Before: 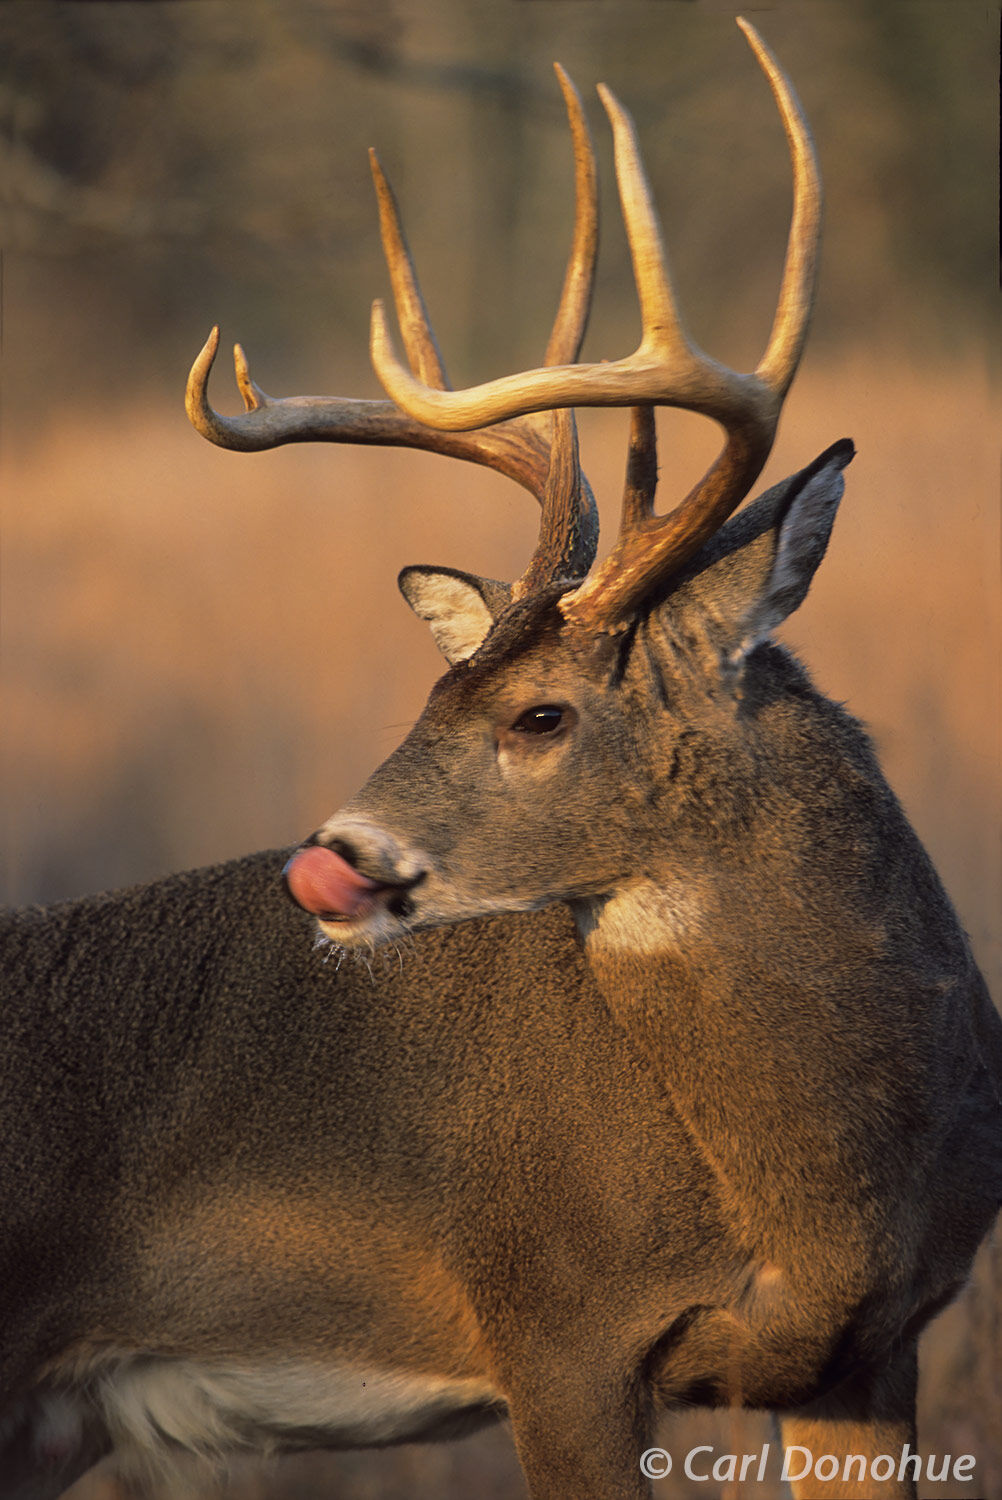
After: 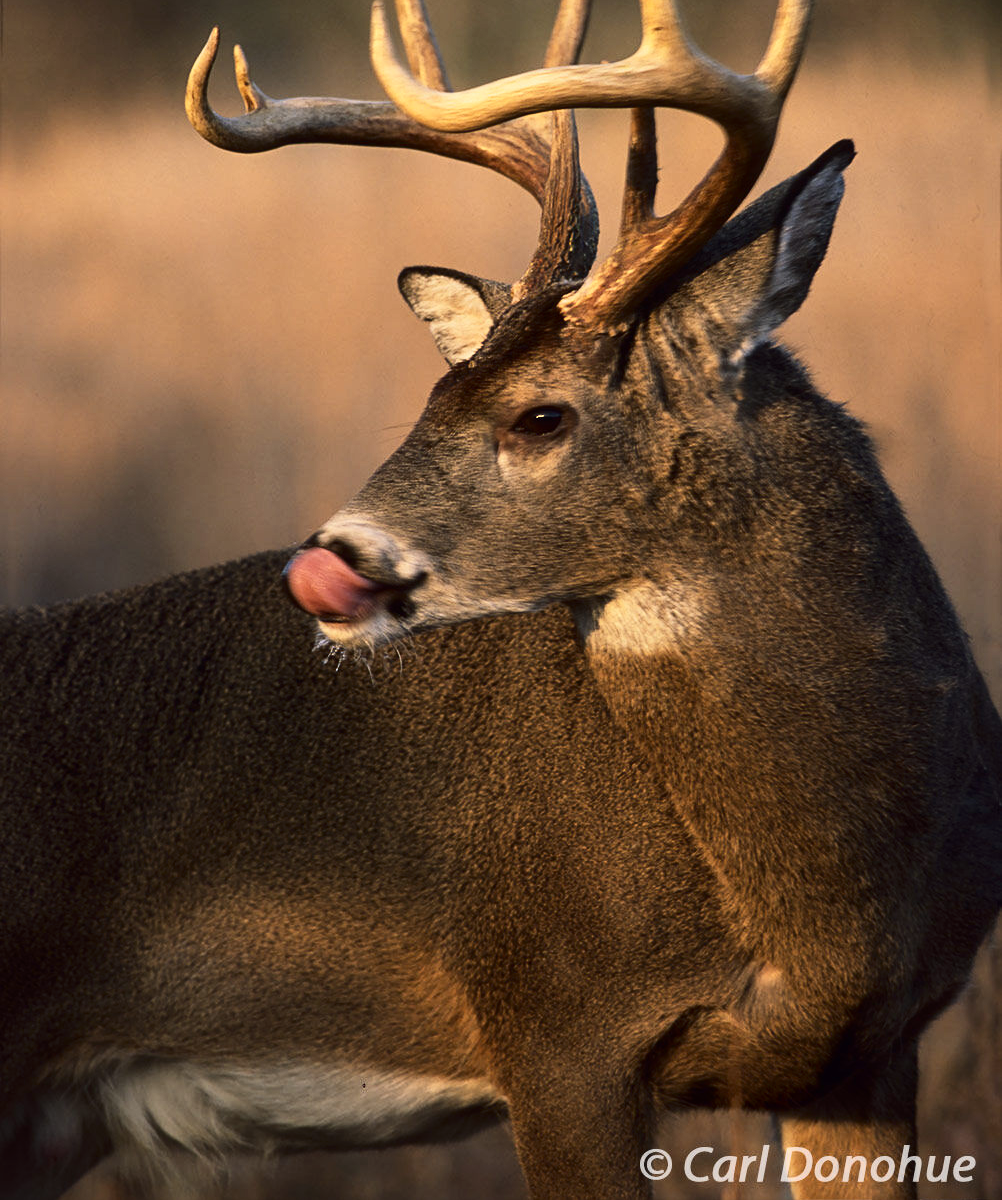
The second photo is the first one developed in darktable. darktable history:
crop and rotate: top 19.998%
contrast brightness saturation: contrast 0.28
